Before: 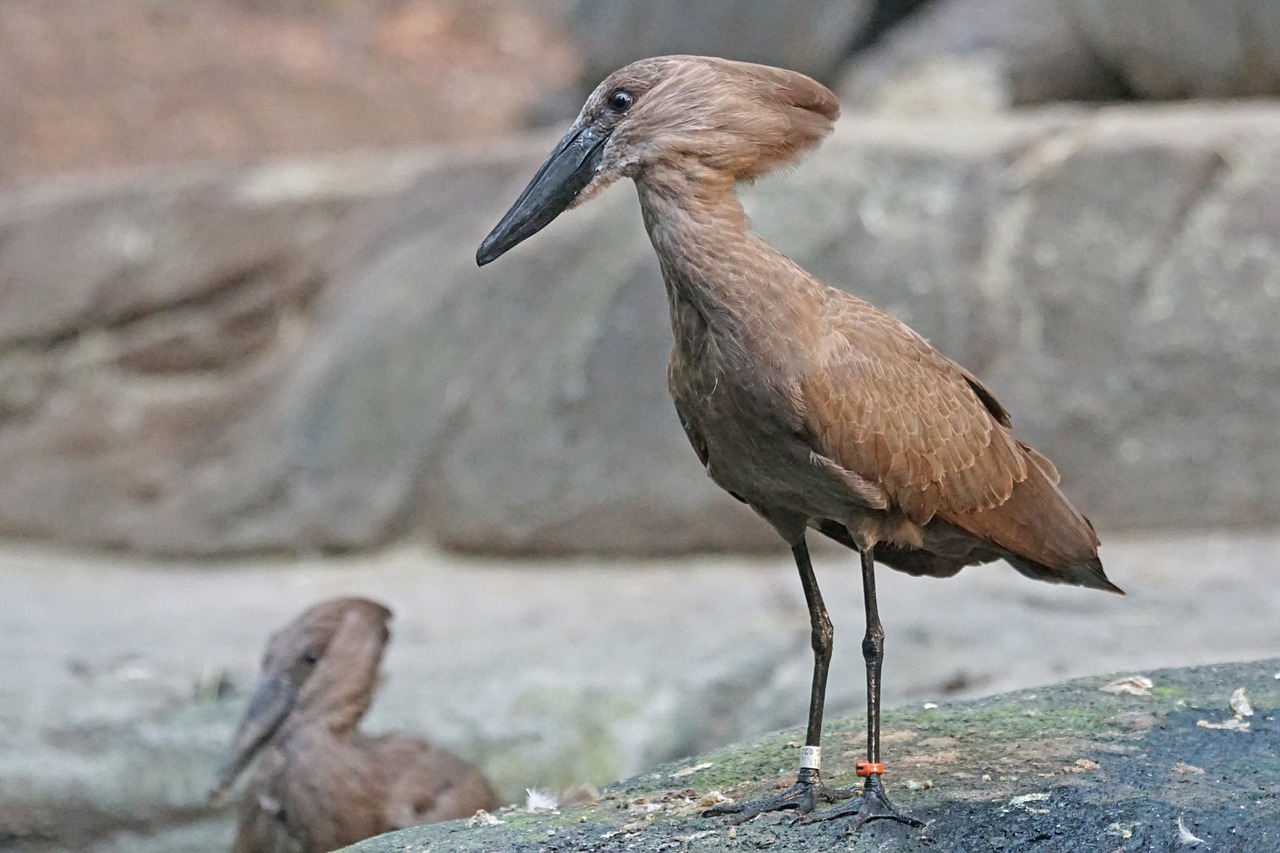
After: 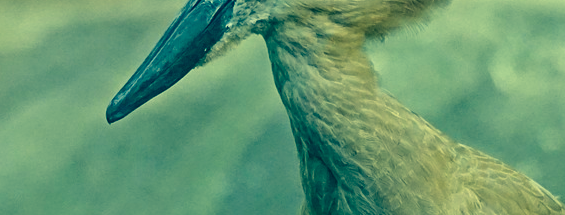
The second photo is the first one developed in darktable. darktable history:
crop: left 28.942%, top 16.801%, right 26.848%, bottom 57.929%
color correction: highlights a* -15.67, highlights b* 39.57, shadows a* -39.42, shadows b* -26.65
